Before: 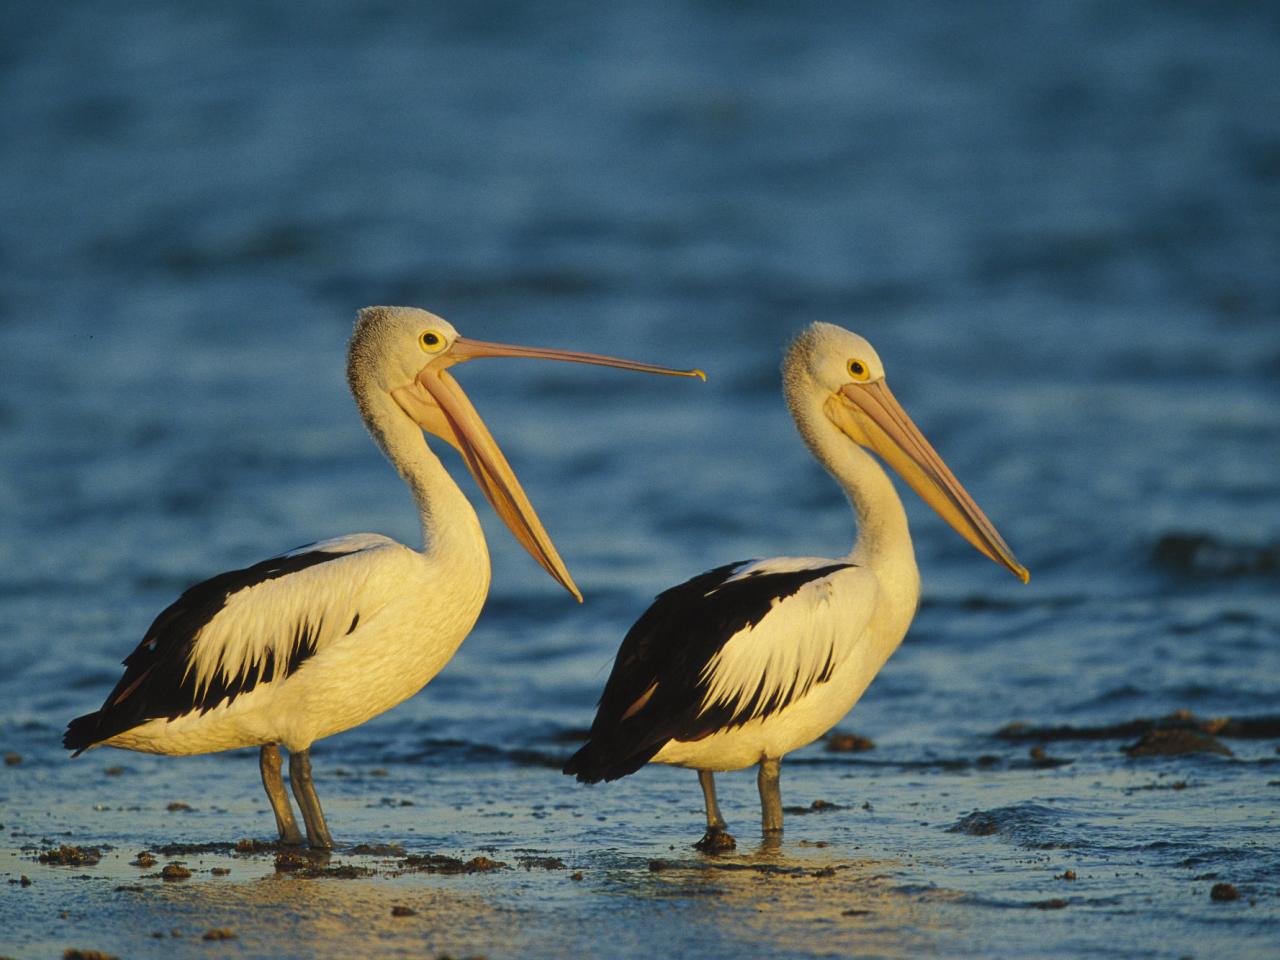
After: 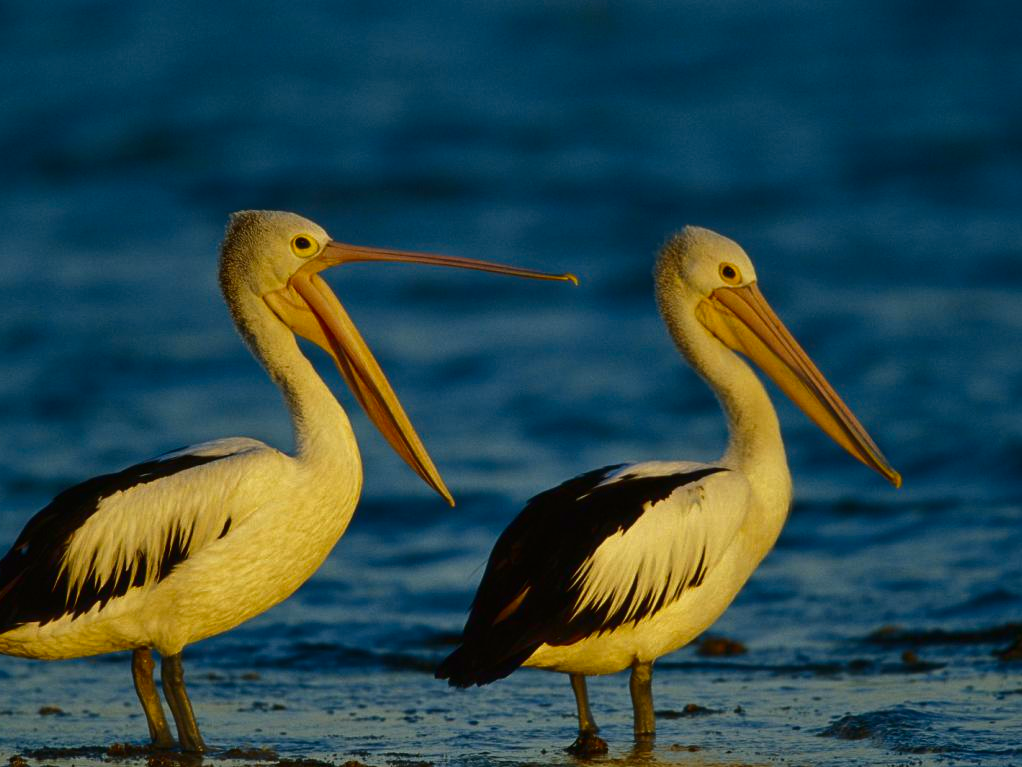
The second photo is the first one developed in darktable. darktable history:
crop and rotate: left 10.071%, top 10.071%, right 10.02%, bottom 10.02%
contrast brightness saturation: brightness -0.25, saturation 0.2
